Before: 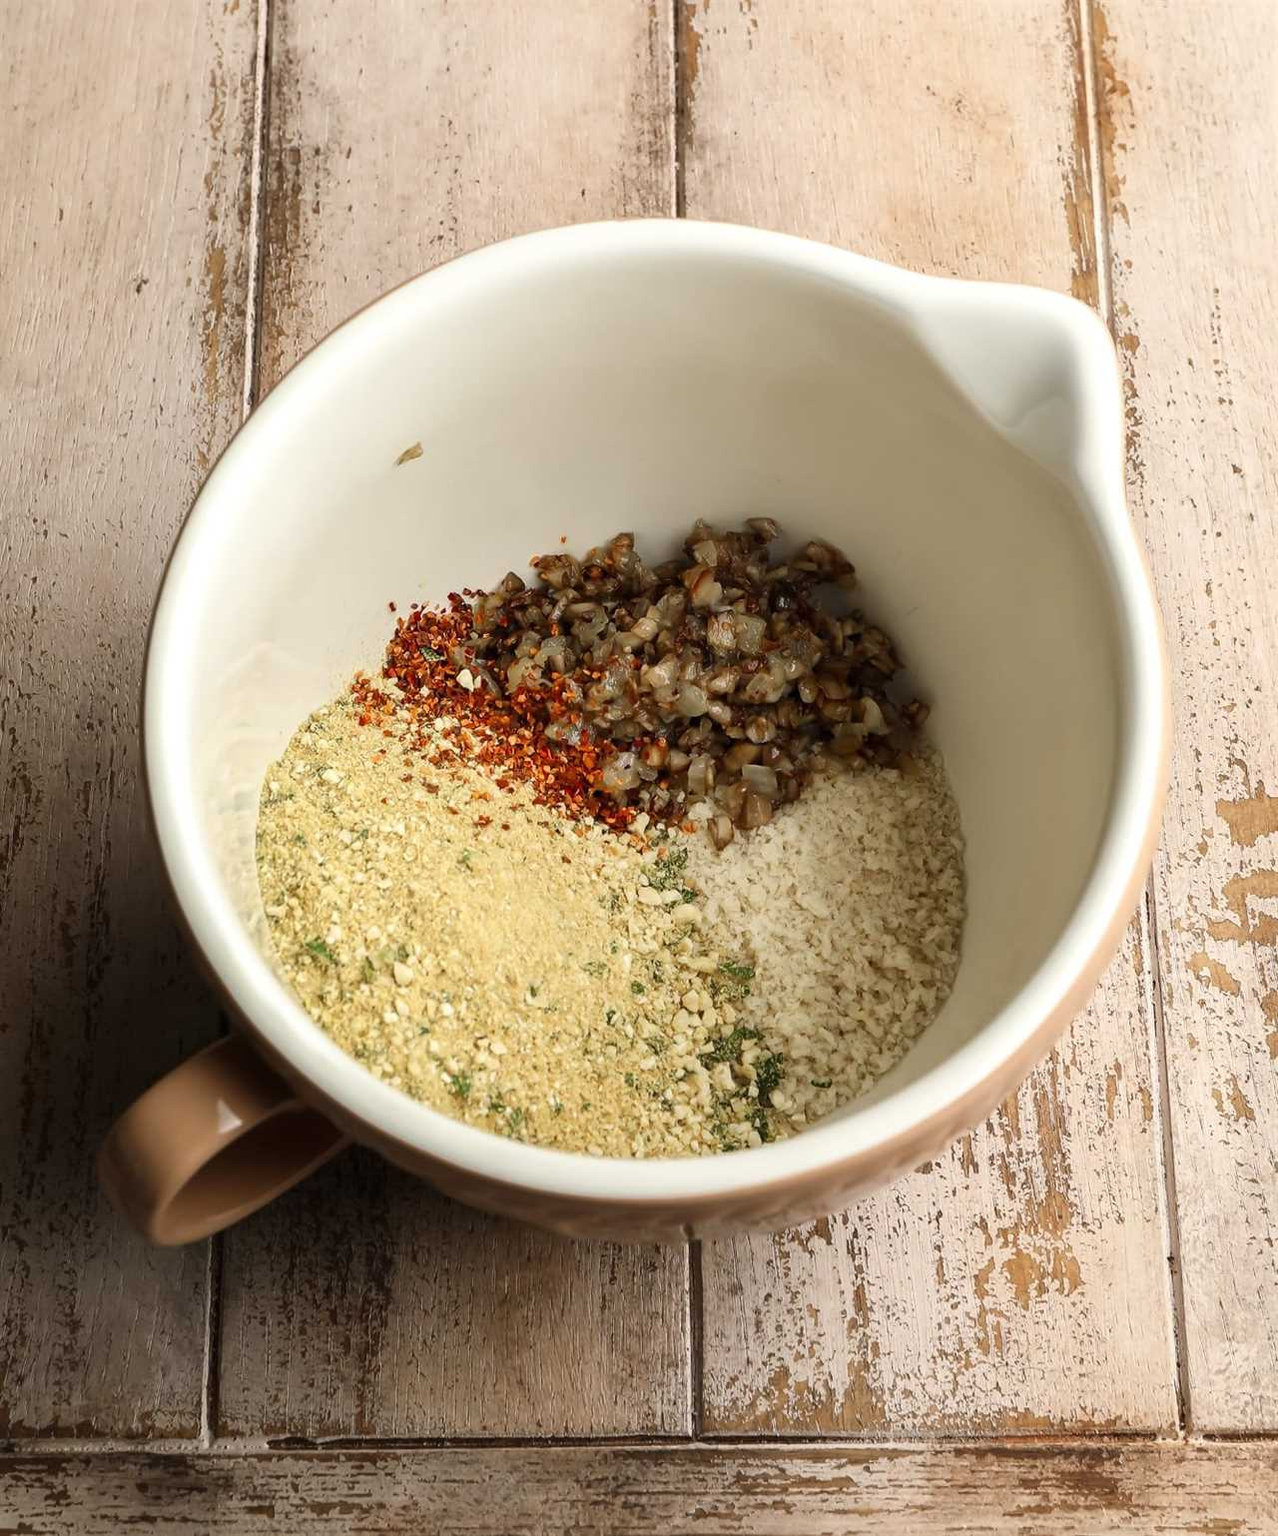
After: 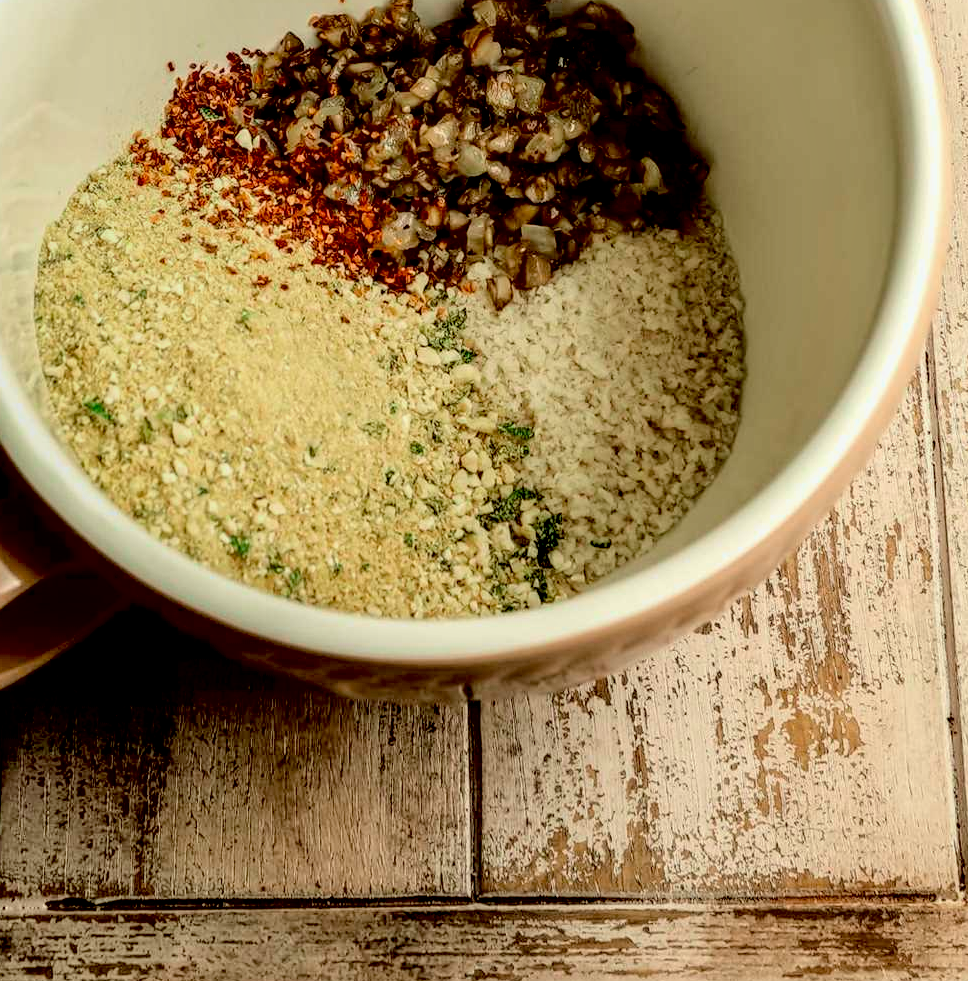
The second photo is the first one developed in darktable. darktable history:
local contrast: detail 160%
exposure: black level correction 0.027, exposure -0.081 EV, compensate exposure bias true, compensate highlight preservation false
tone curve: curves: ch0 [(0, 0) (0.402, 0.473) (0.673, 0.68) (0.899, 0.832) (0.999, 0.903)]; ch1 [(0, 0) (0.379, 0.262) (0.464, 0.425) (0.498, 0.49) (0.507, 0.5) (0.53, 0.532) (0.582, 0.583) (0.68, 0.672) (0.791, 0.748) (1, 0.896)]; ch2 [(0, 0) (0.199, 0.414) (0.438, 0.49) (0.496, 0.501) (0.515, 0.546) (0.577, 0.605) (0.632, 0.649) (0.717, 0.727) (0.845, 0.855) (0.998, 0.977)], color space Lab, independent channels, preserve colors none
crop and rotate: left 17.377%, top 35.22%, right 6.946%, bottom 0.99%
